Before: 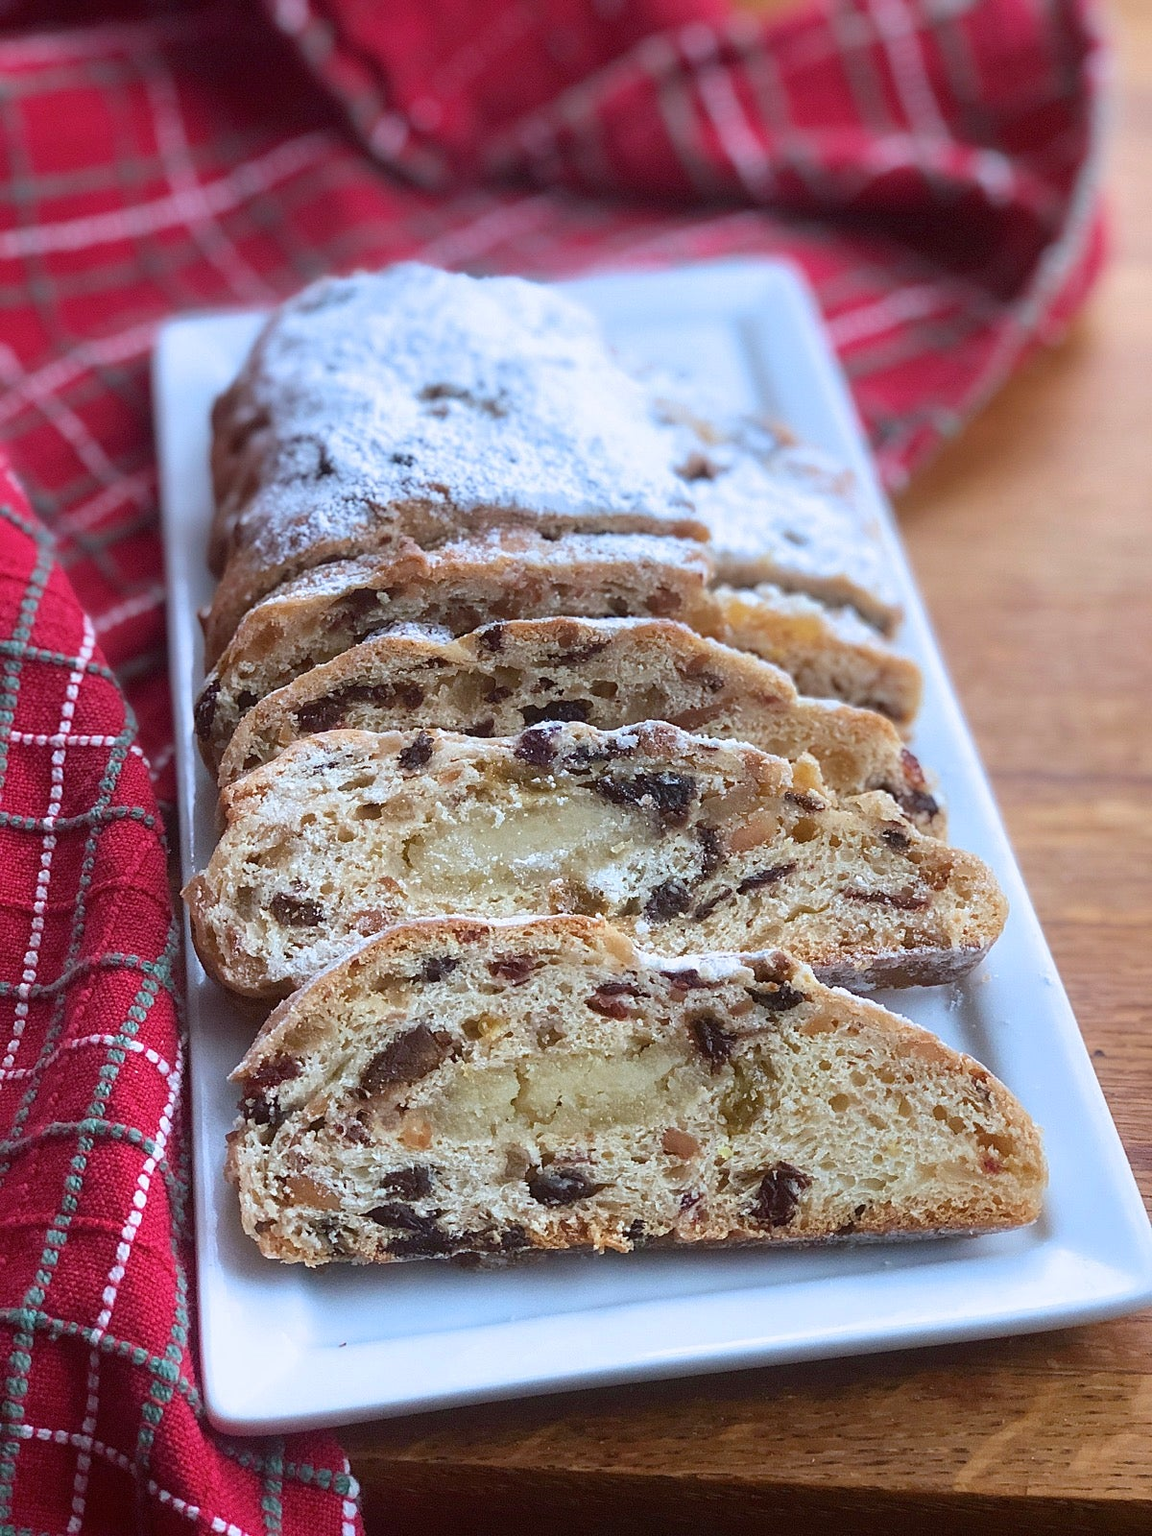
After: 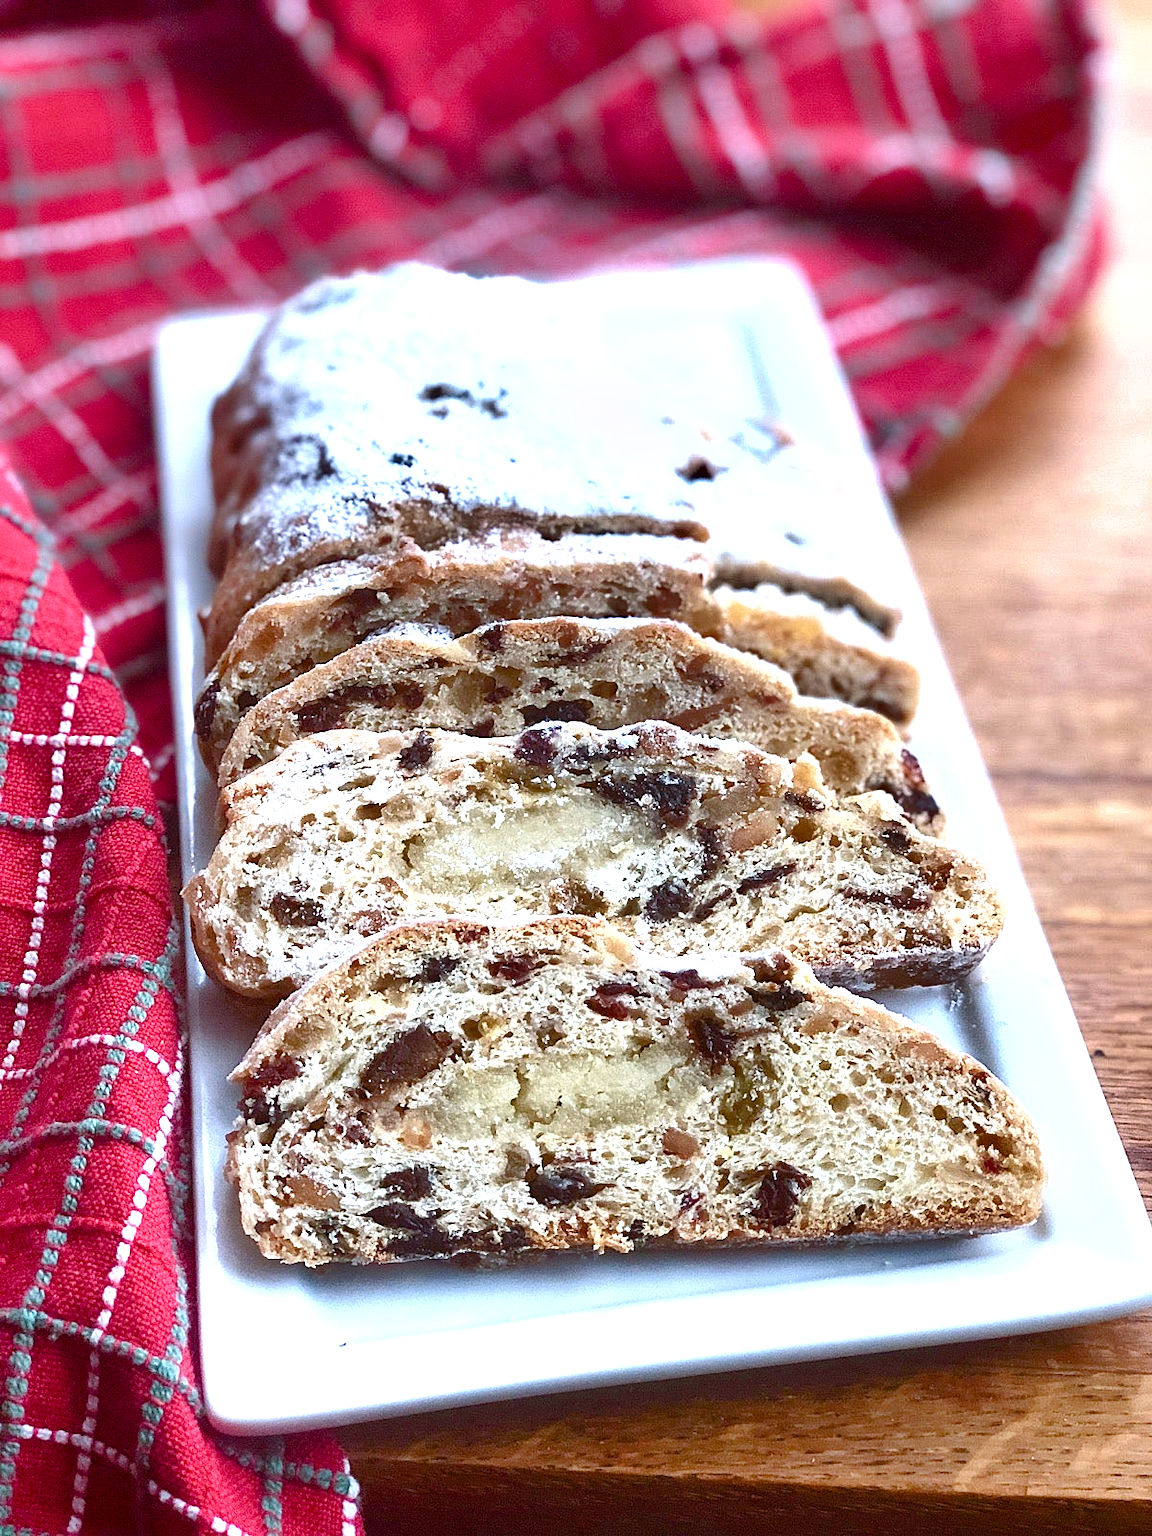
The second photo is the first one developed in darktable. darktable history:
color balance rgb: shadows lift › chroma 9.578%, shadows lift › hue 43.57°, power › luminance -7.813%, power › chroma 1.112%, power › hue 218.23°, perceptual saturation grading › global saturation 20%, perceptual saturation grading › highlights -49.157%, perceptual saturation grading › shadows 25.021%, global vibrance 20%
shadows and highlights: highlights color adjustment 42.77%, soften with gaussian
exposure: black level correction 0, exposure 1 EV, compensate highlight preservation false
